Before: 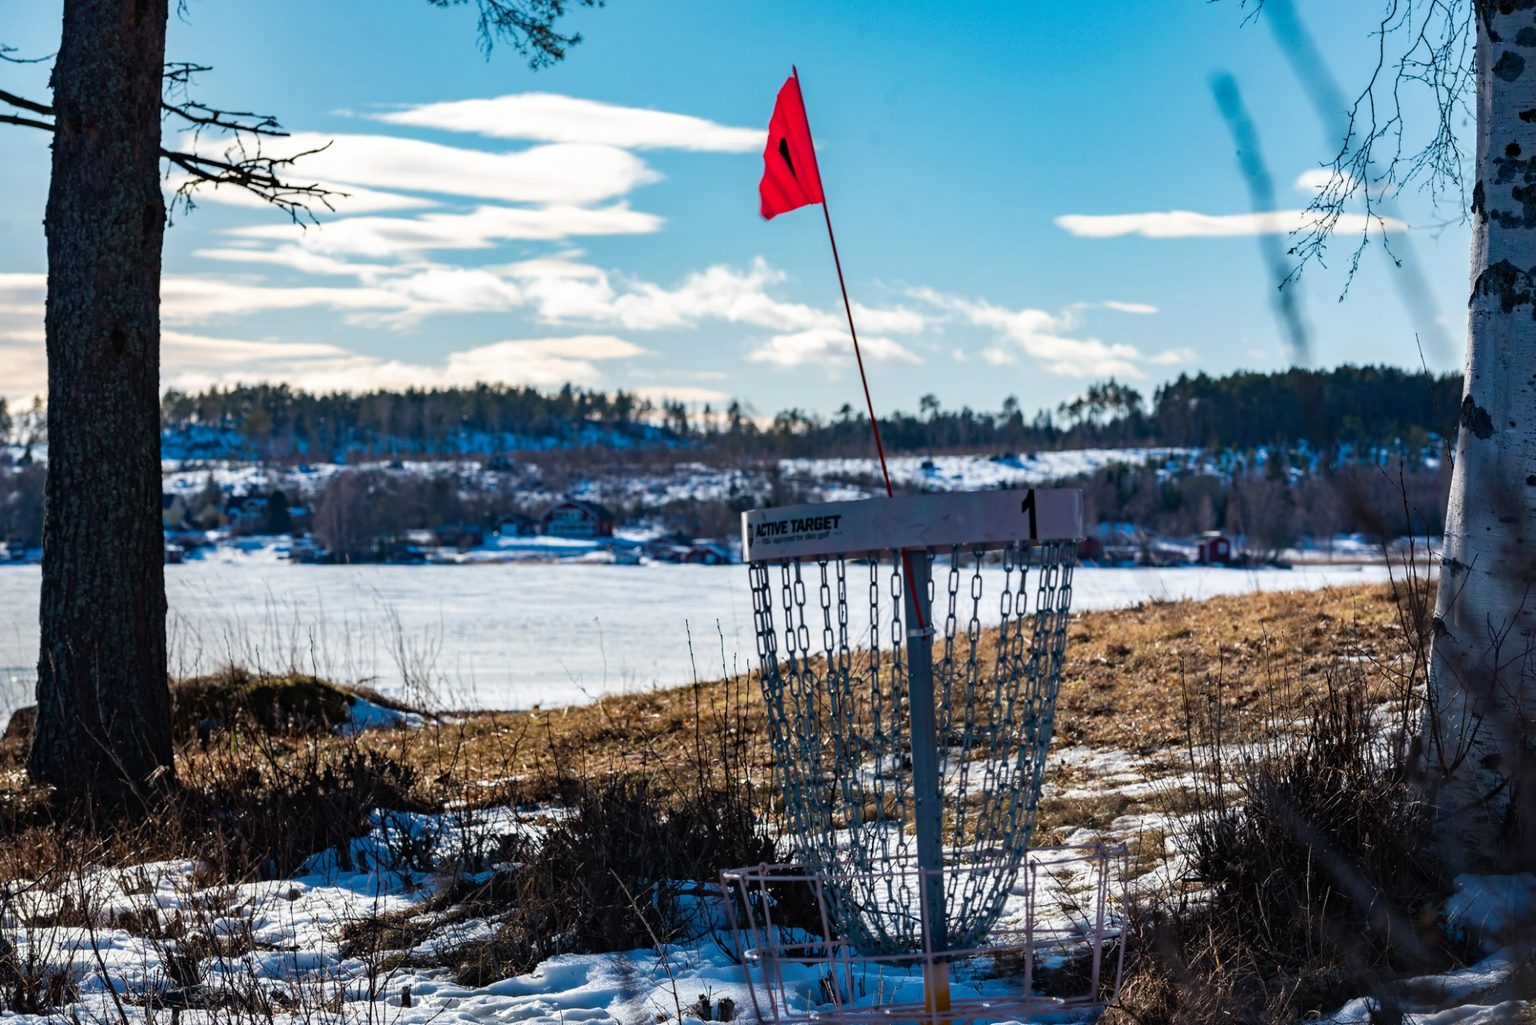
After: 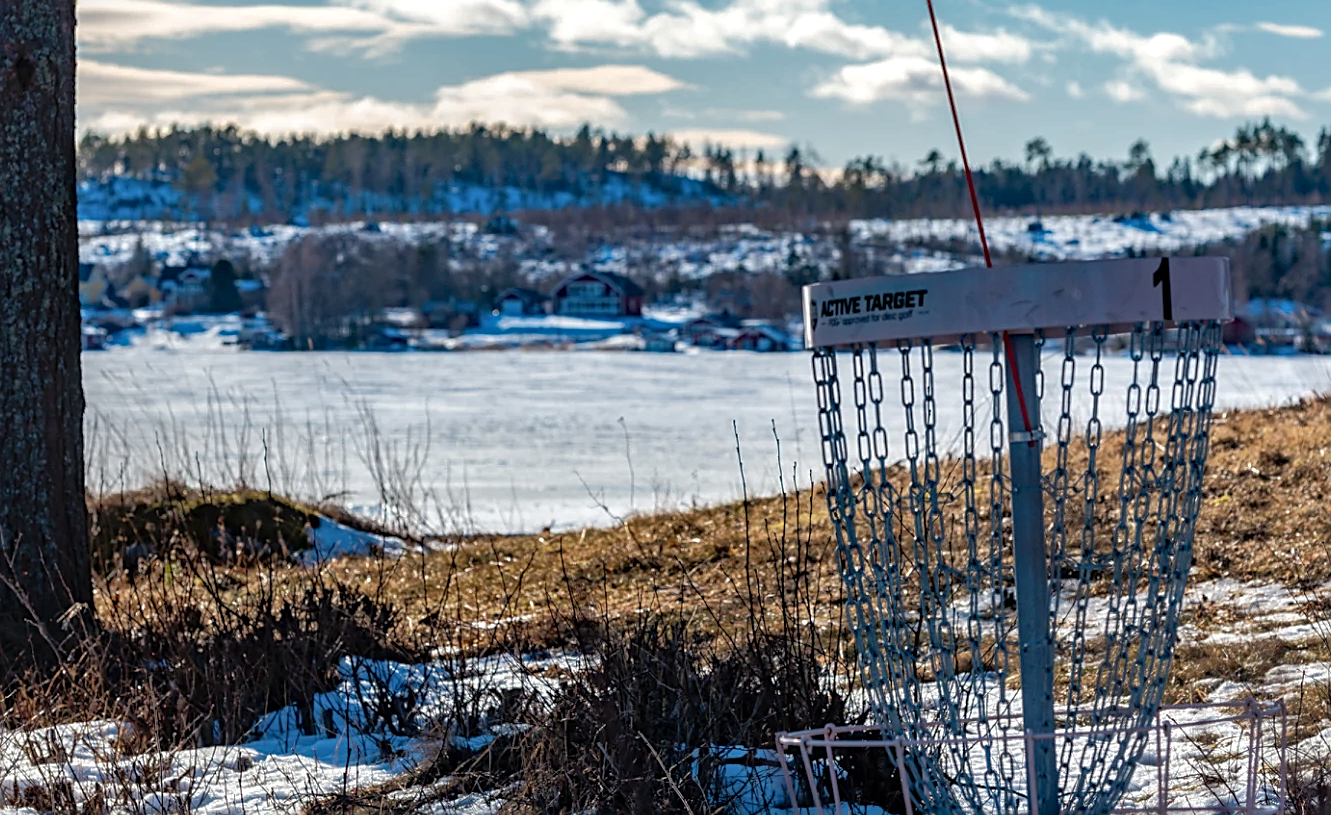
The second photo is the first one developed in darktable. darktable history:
sharpen: on, module defaults
shadows and highlights: on, module defaults
crop: left 6.488%, top 27.668%, right 24.183%, bottom 8.656%
local contrast: detail 130%
